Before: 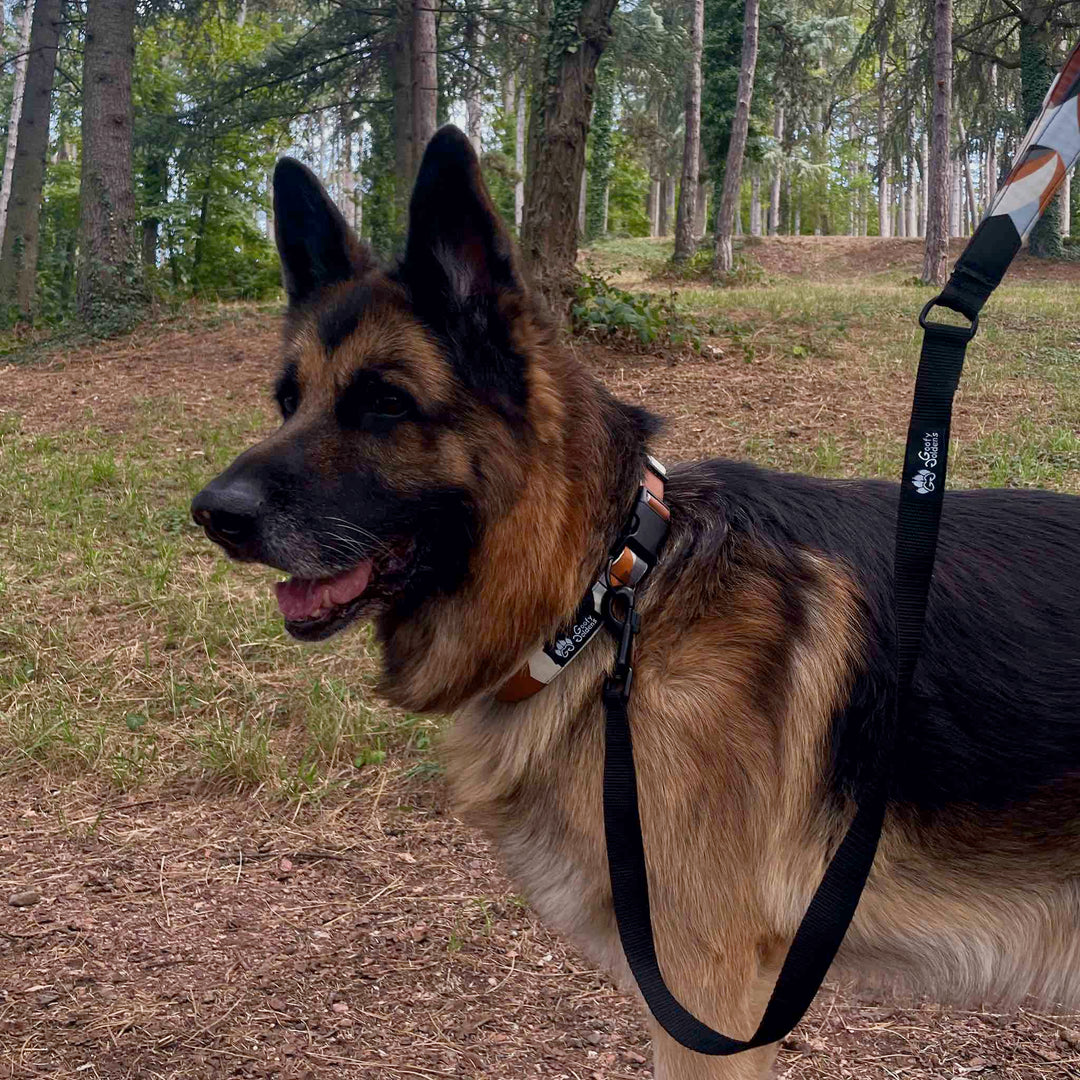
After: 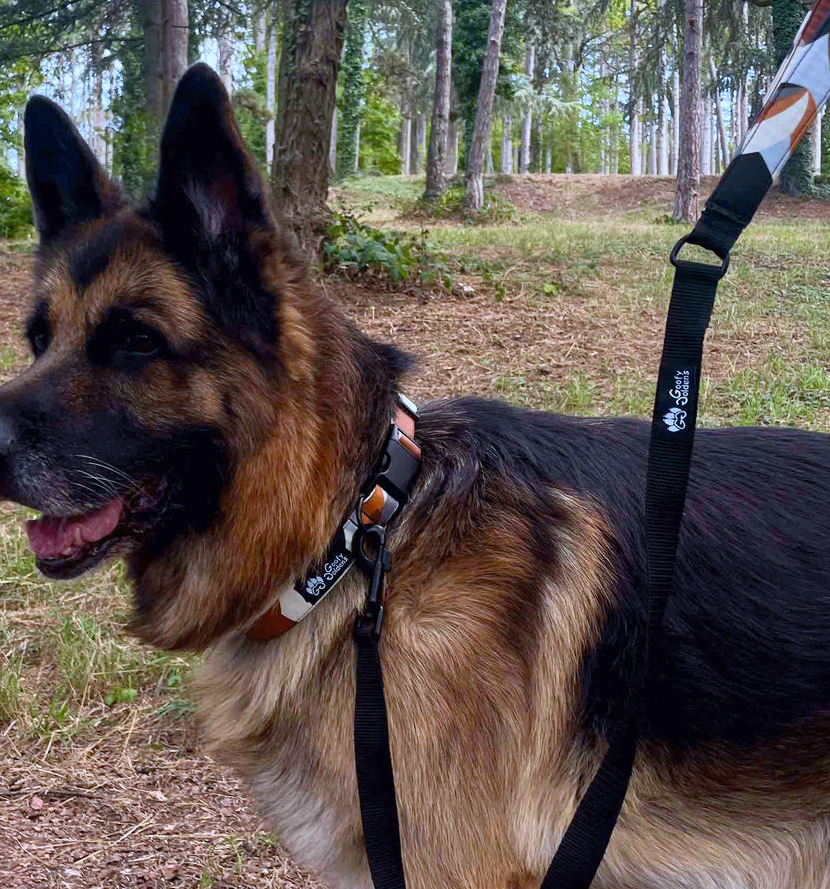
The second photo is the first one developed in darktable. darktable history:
white balance: red 0.924, blue 1.095
crop: left 23.095%, top 5.827%, bottom 11.854%
contrast brightness saturation: contrast 0.2, brightness 0.16, saturation 0.22
